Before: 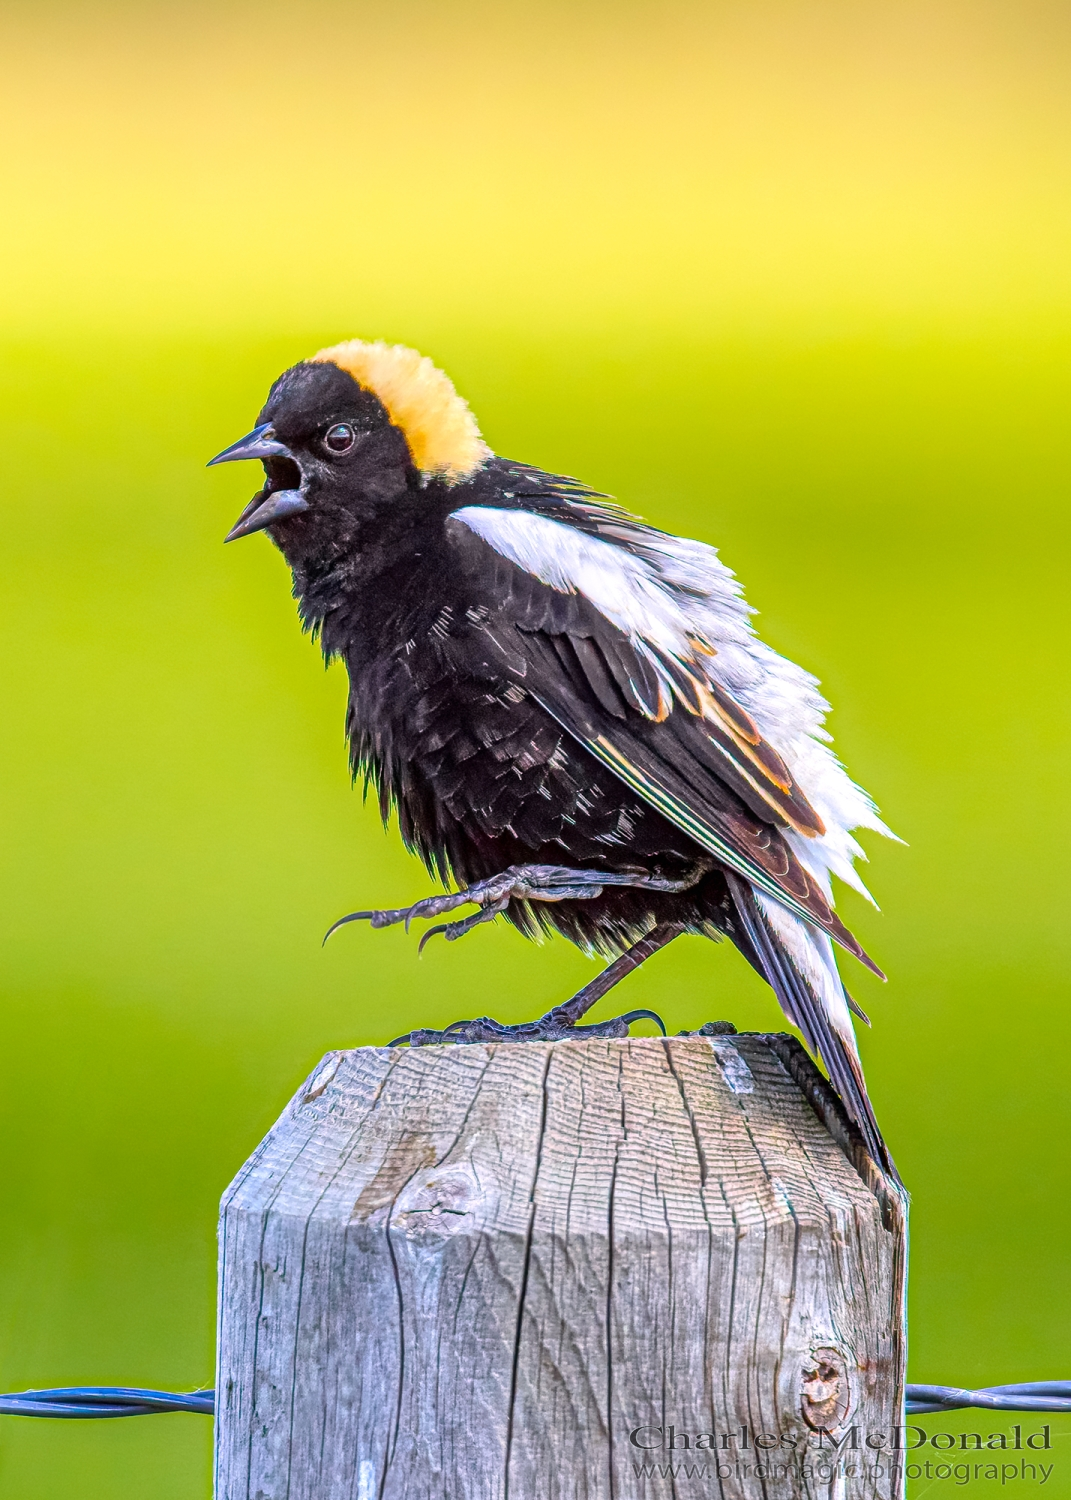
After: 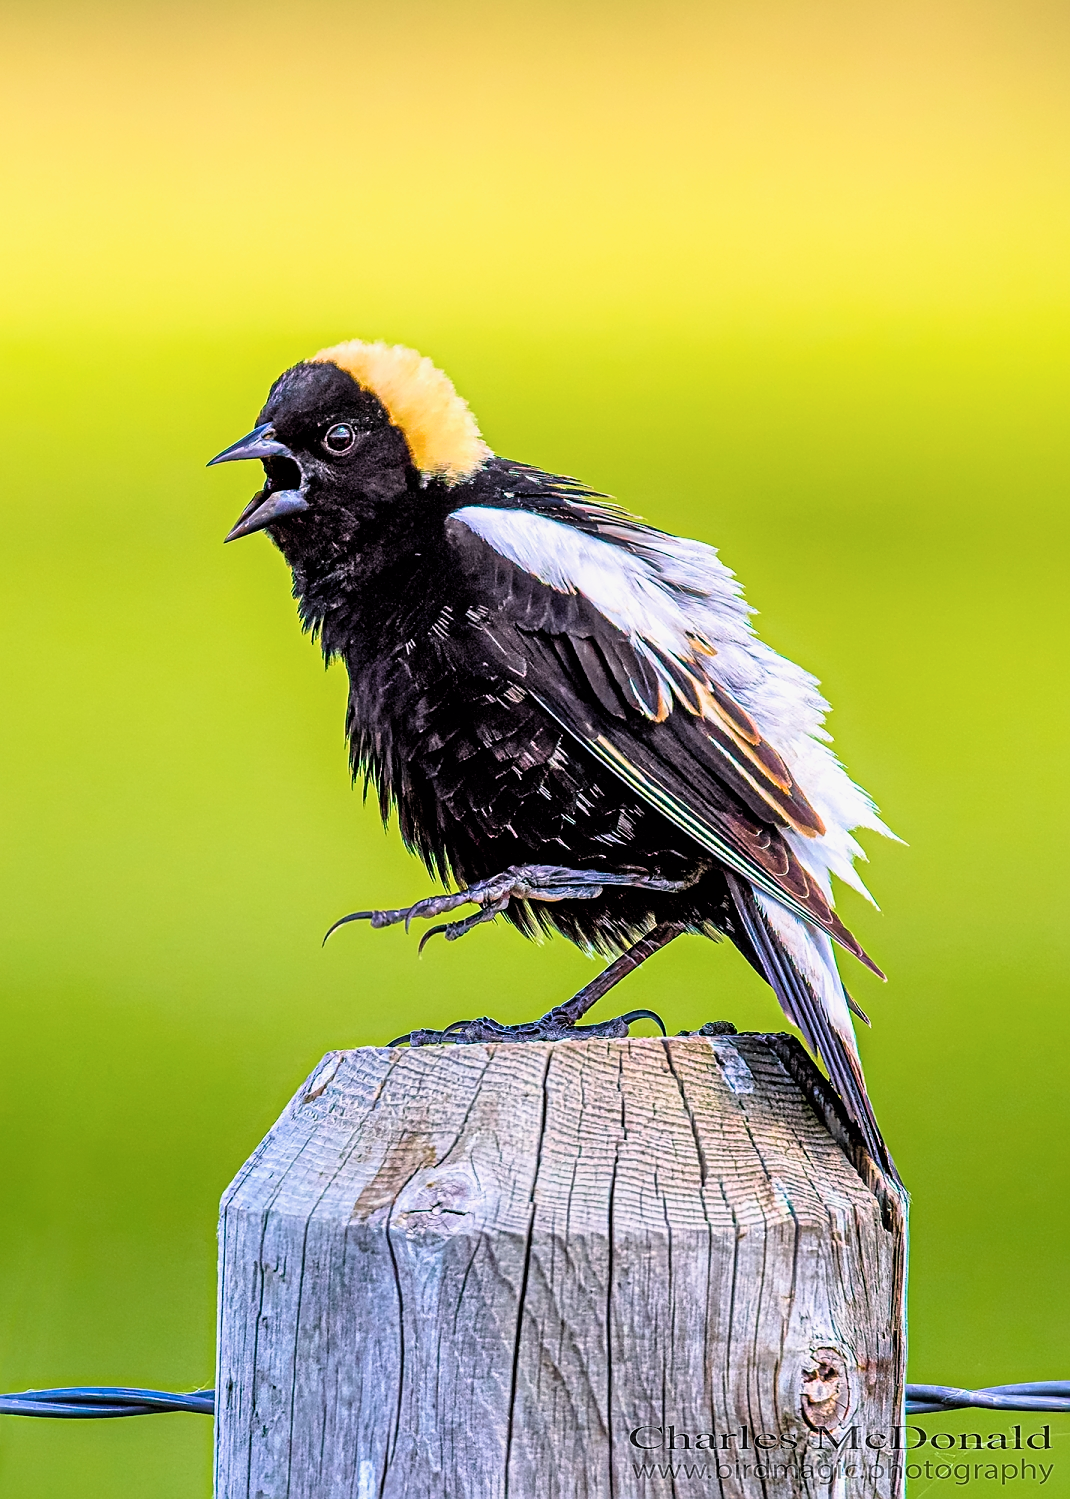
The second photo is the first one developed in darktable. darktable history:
filmic rgb: black relative exposure -4.91 EV, white relative exposure 2.84 EV, hardness 3.7
sharpen: on, module defaults
velvia: on, module defaults
